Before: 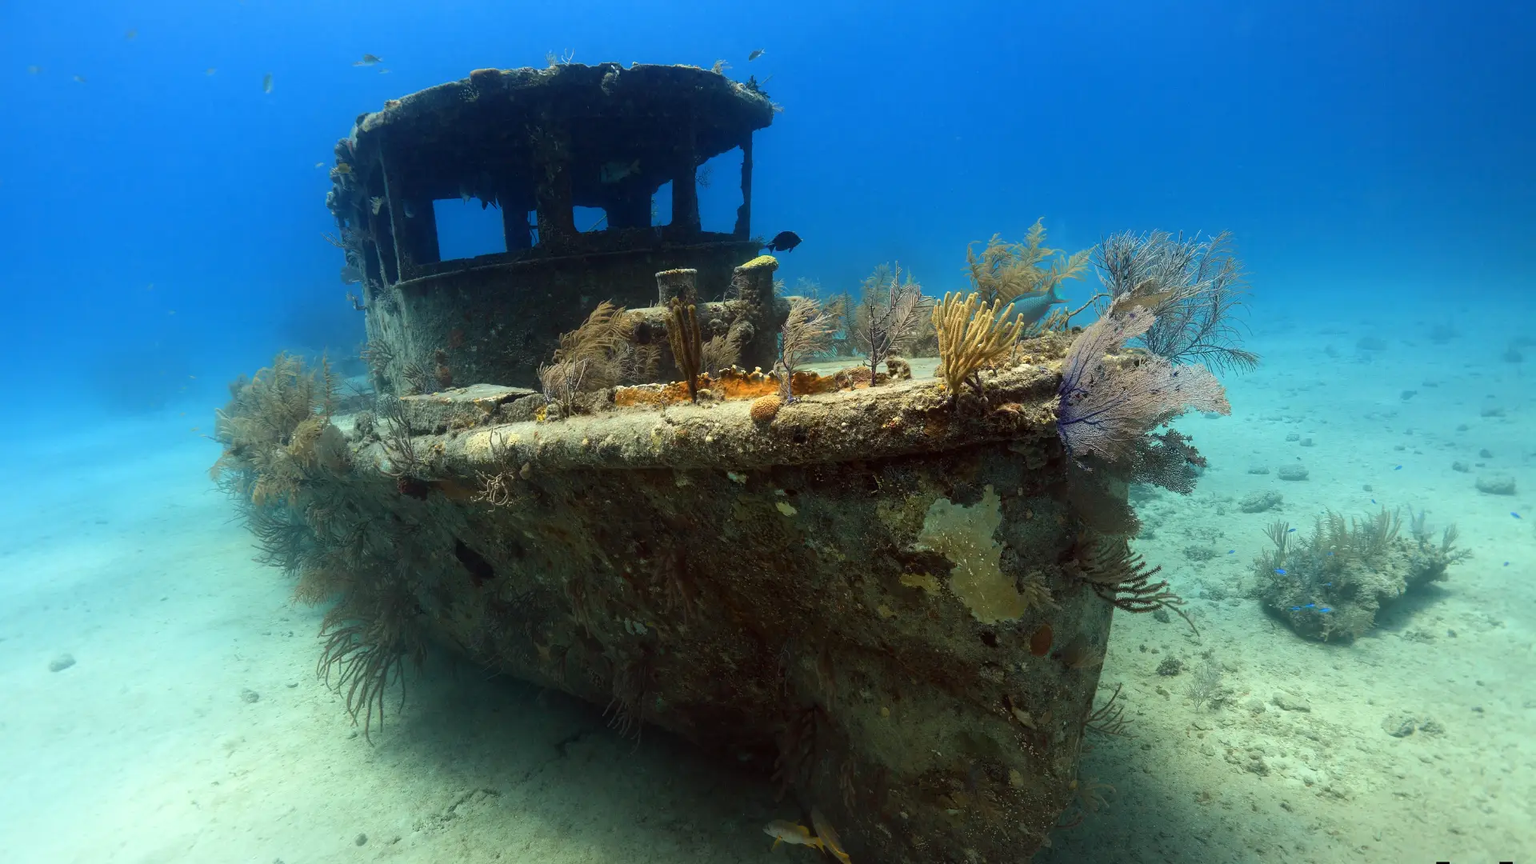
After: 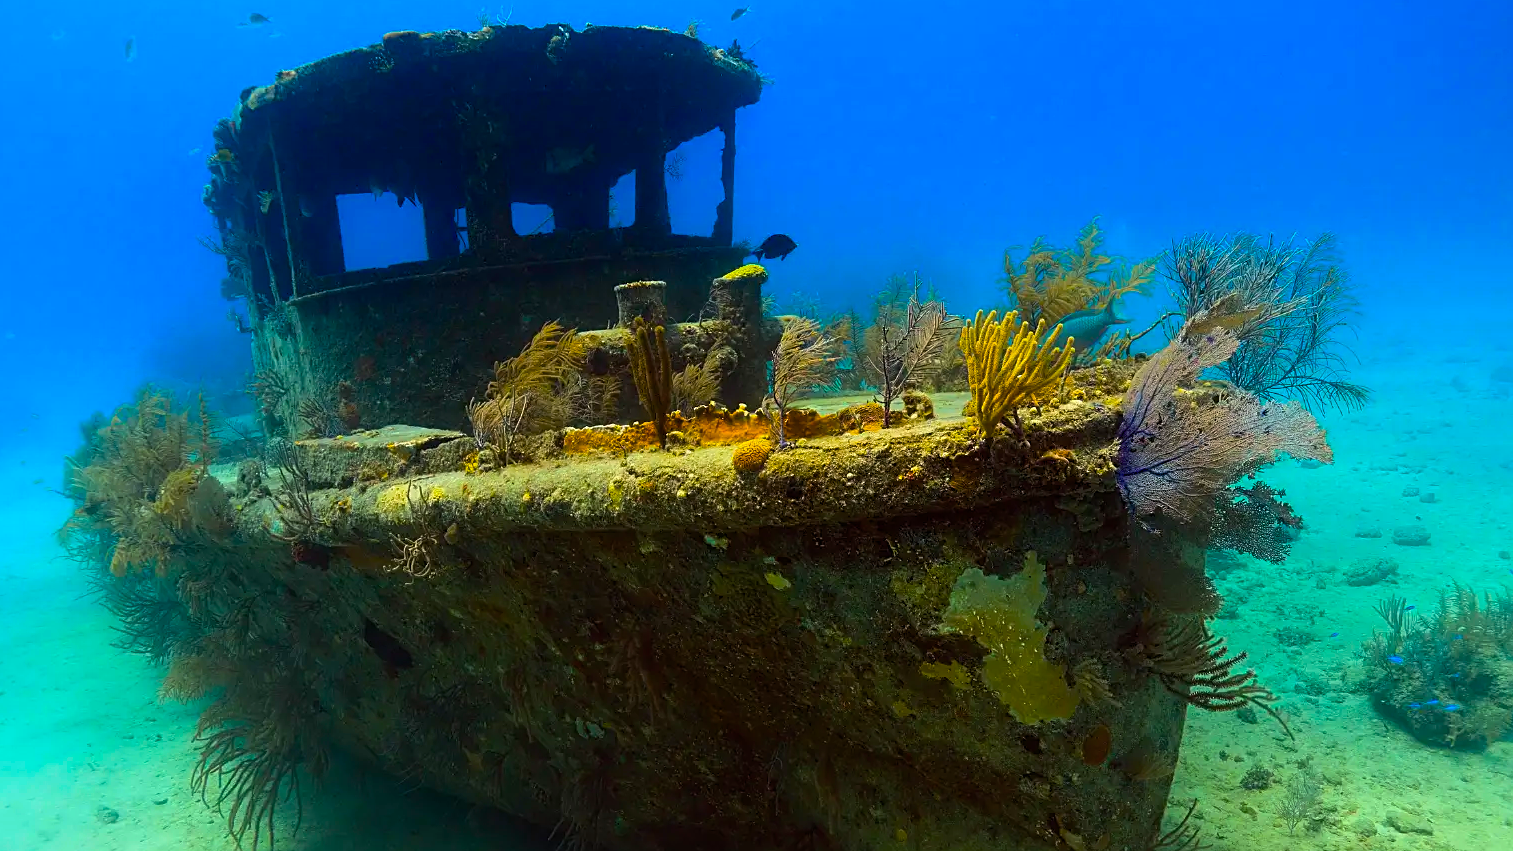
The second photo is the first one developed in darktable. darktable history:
sharpen: on, module defaults
color balance rgb: linear chroma grading › shadows 17.862%, linear chroma grading › highlights 60.571%, linear chroma grading › global chroma 49.733%, perceptual saturation grading › global saturation 0.473%, perceptual brilliance grading › global brilliance 1.423%, perceptual brilliance grading › highlights 7.535%, perceptual brilliance grading › shadows -3.237%, global vibrance 10.634%, saturation formula JzAzBz (2021)
crop and rotate: left 10.689%, top 5.136%, right 10.5%, bottom 16.02%
exposure: exposure -0.454 EV, compensate highlight preservation false
